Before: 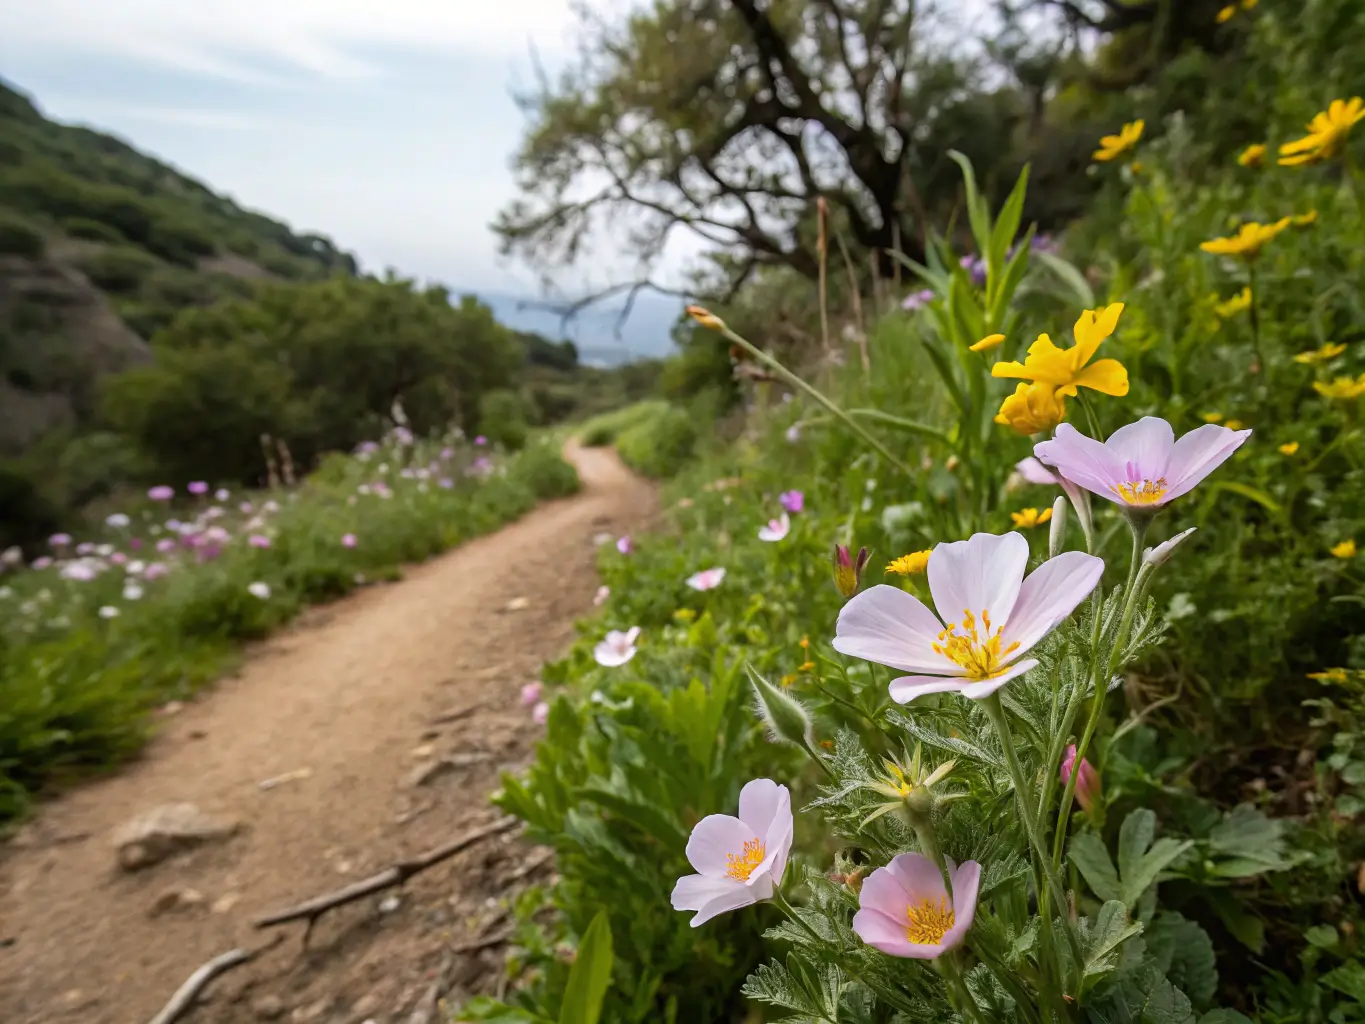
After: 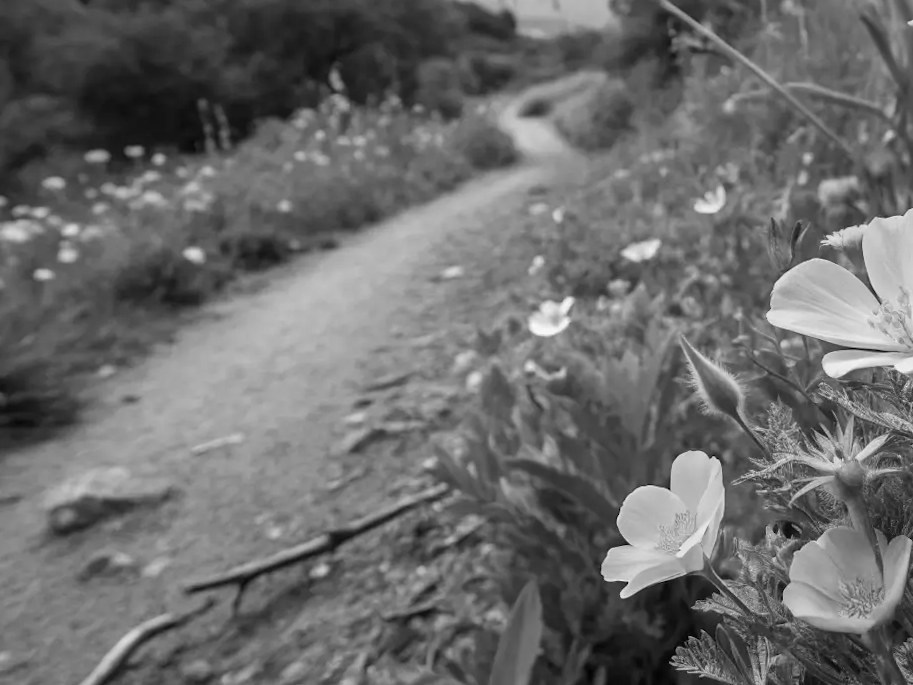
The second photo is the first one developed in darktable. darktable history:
monochrome: on, module defaults
crop and rotate: angle -0.82°, left 3.85%, top 31.828%, right 27.992%
